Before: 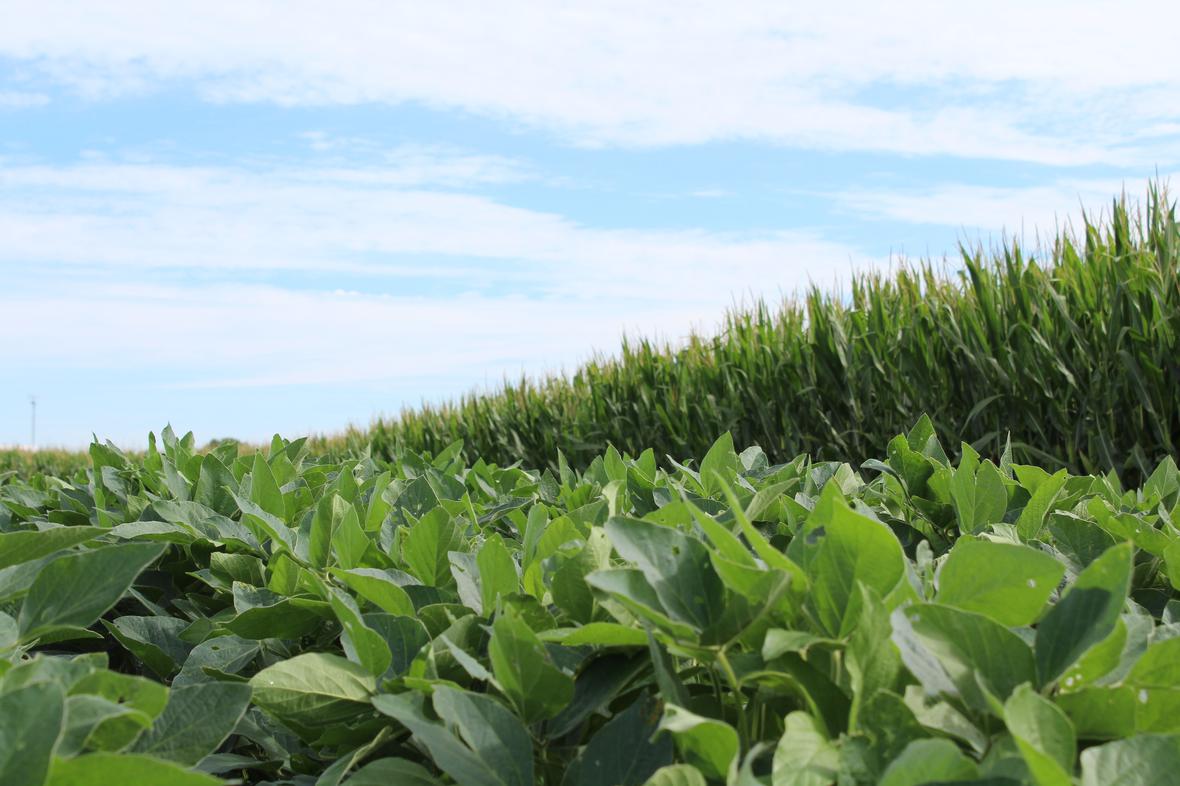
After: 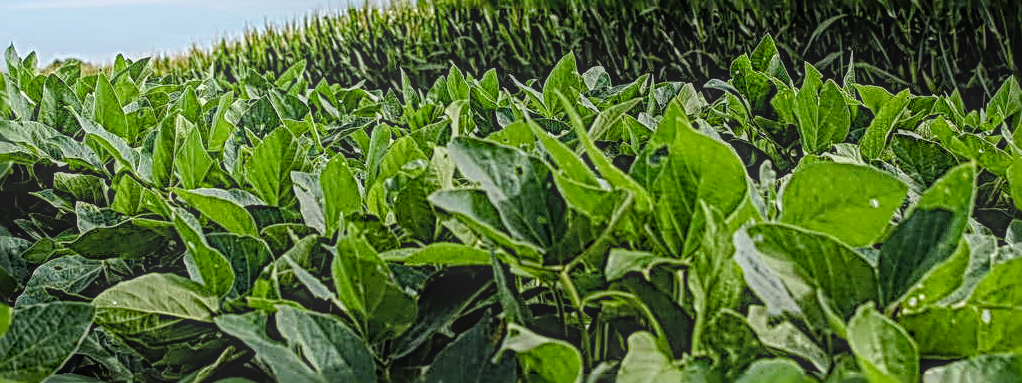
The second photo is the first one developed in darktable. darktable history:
filmic rgb: black relative exposure -7.65 EV, white relative exposure 4.56 EV, hardness 3.61, color science v6 (2022)
local contrast: highlights 20%, shadows 26%, detail 201%, midtone range 0.2
crop and rotate: left 13.305%, top 48.365%, bottom 2.862%
levels: levels [0, 0.474, 0.947]
color balance rgb: perceptual saturation grading › global saturation 20%, perceptual saturation grading › highlights -25.631%, perceptual saturation grading › shadows 49.548%
tone equalizer: -8 EV -0.766 EV, -7 EV -0.681 EV, -6 EV -0.587 EV, -5 EV -0.389 EV, -3 EV 0.384 EV, -2 EV 0.6 EV, -1 EV 0.679 EV, +0 EV 0.765 EV, edges refinement/feathering 500, mask exposure compensation -1.57 EV, preserve details no
sharpen: radius 3.203, amount 1.714
